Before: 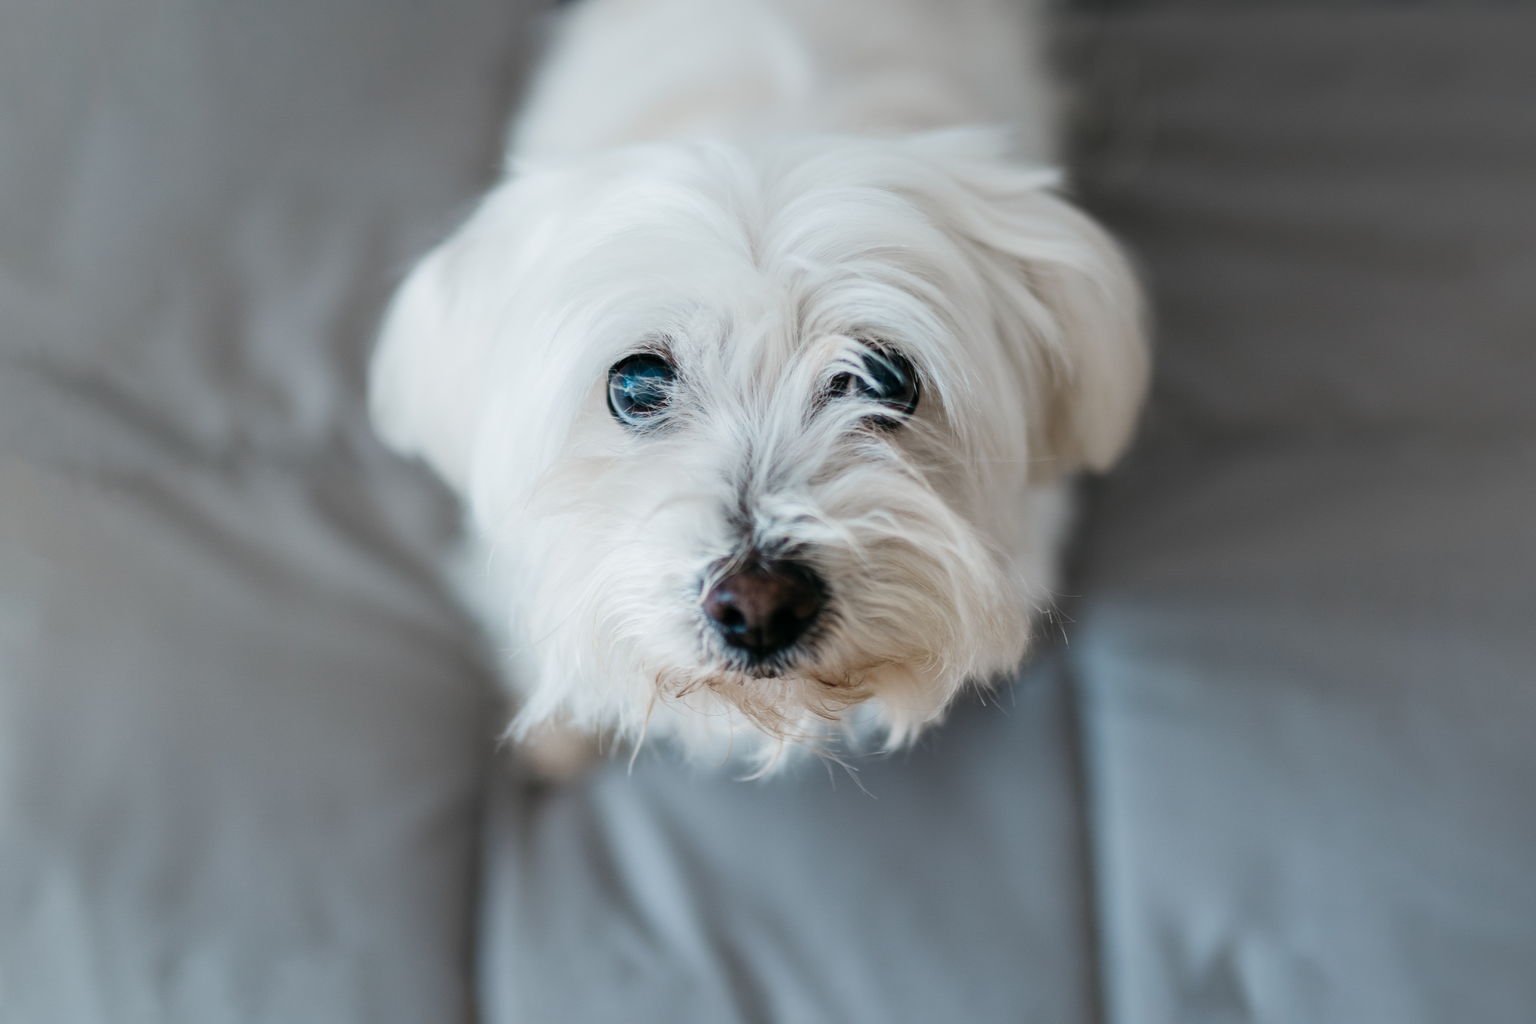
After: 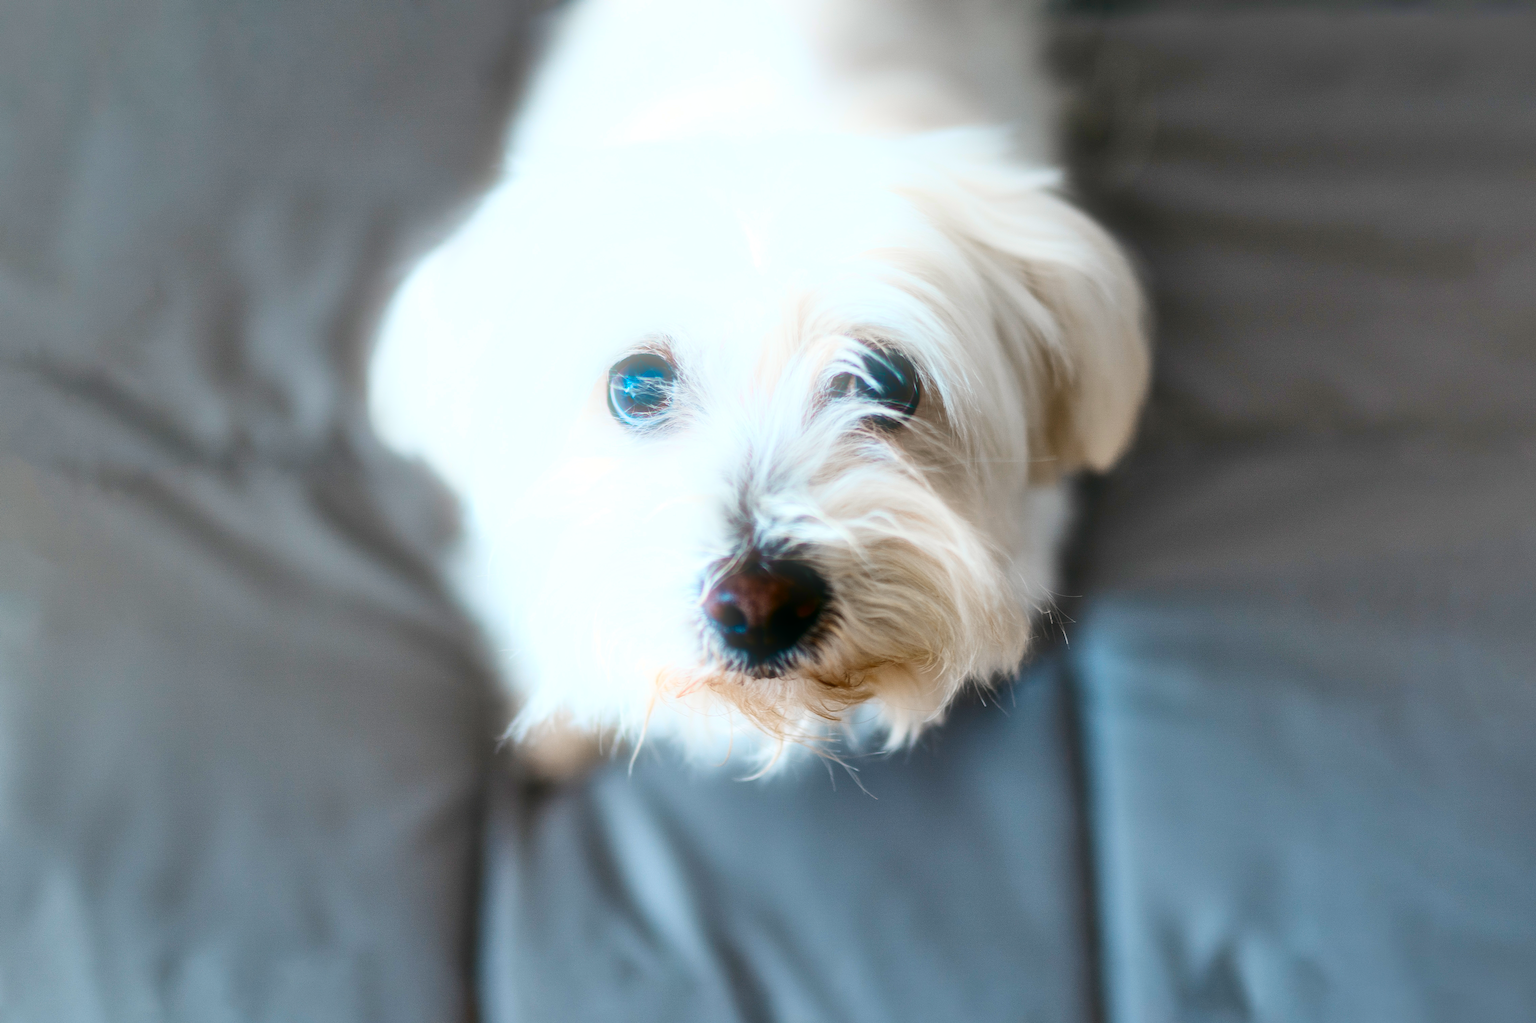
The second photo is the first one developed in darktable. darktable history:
color balance rgb: linear chroma grading › global chroma 13.3%, global vibrance 41.49%
exposure: exposure 0.131 EV, compensate highlight preservation false
bloom: threshold 82.5%, strength 16.25%
shadows and highlights: radius 110.86, shadows 51.09, white point adjustment 9.16, highlights -4.17, highlights color adjustment 32.2%, soften with gaussian
contrast brightness saturation: contrast 0.13, brightness -0.24, saturation 0.14
